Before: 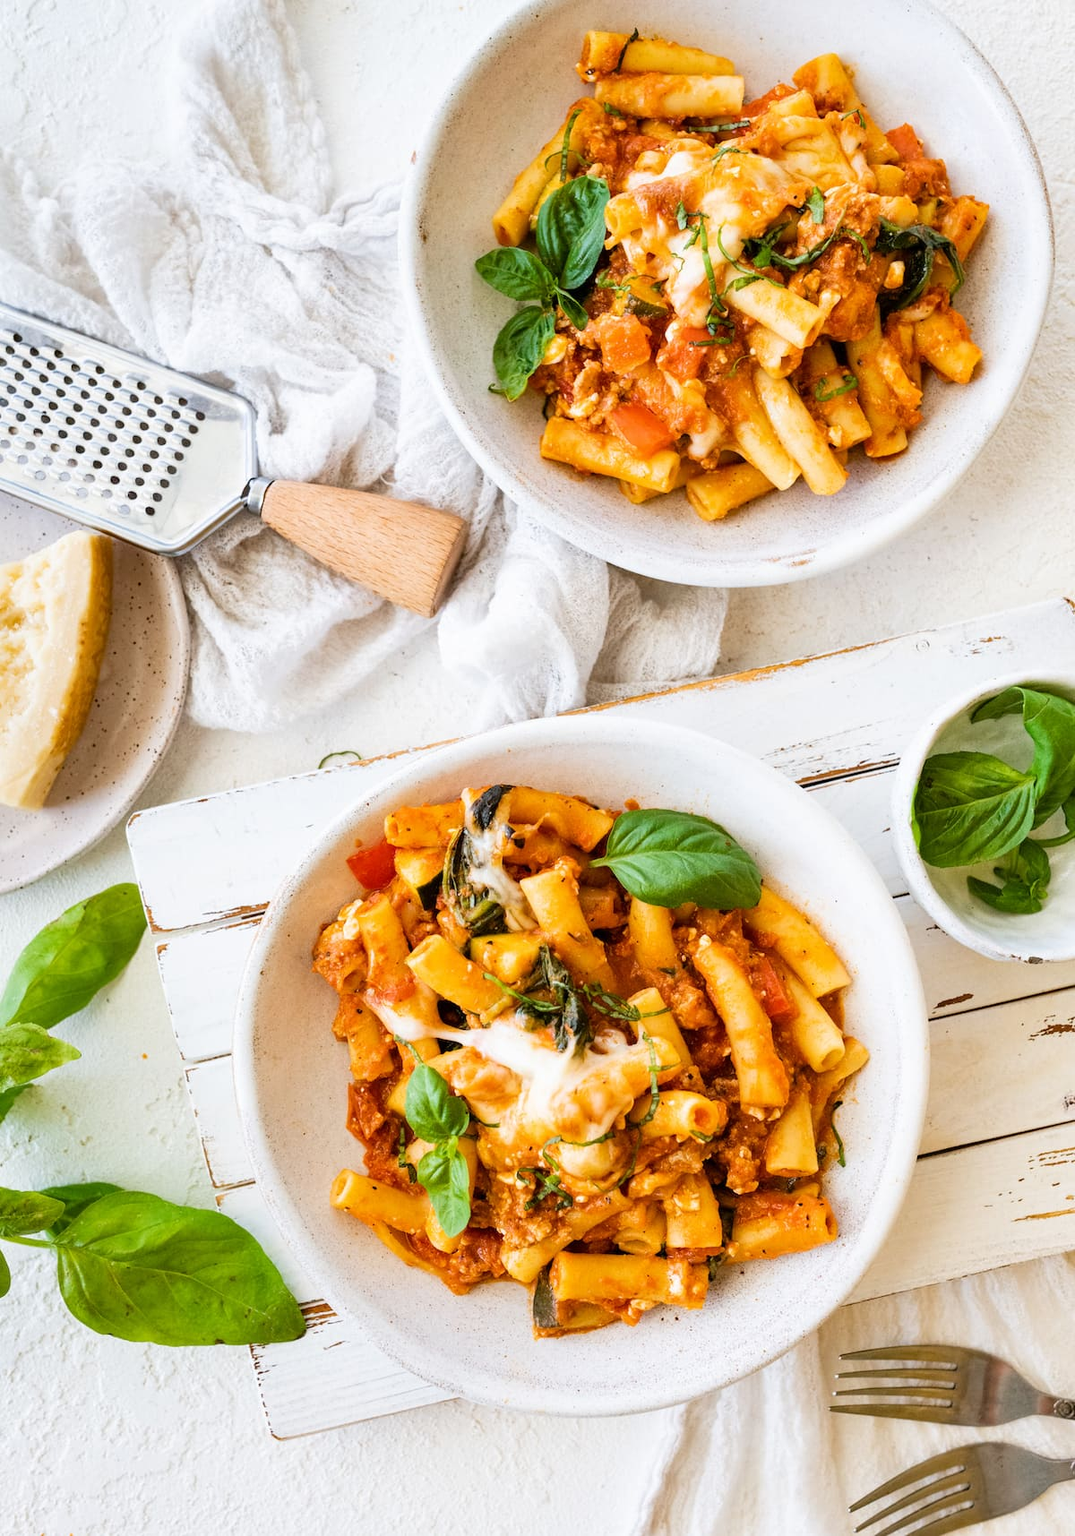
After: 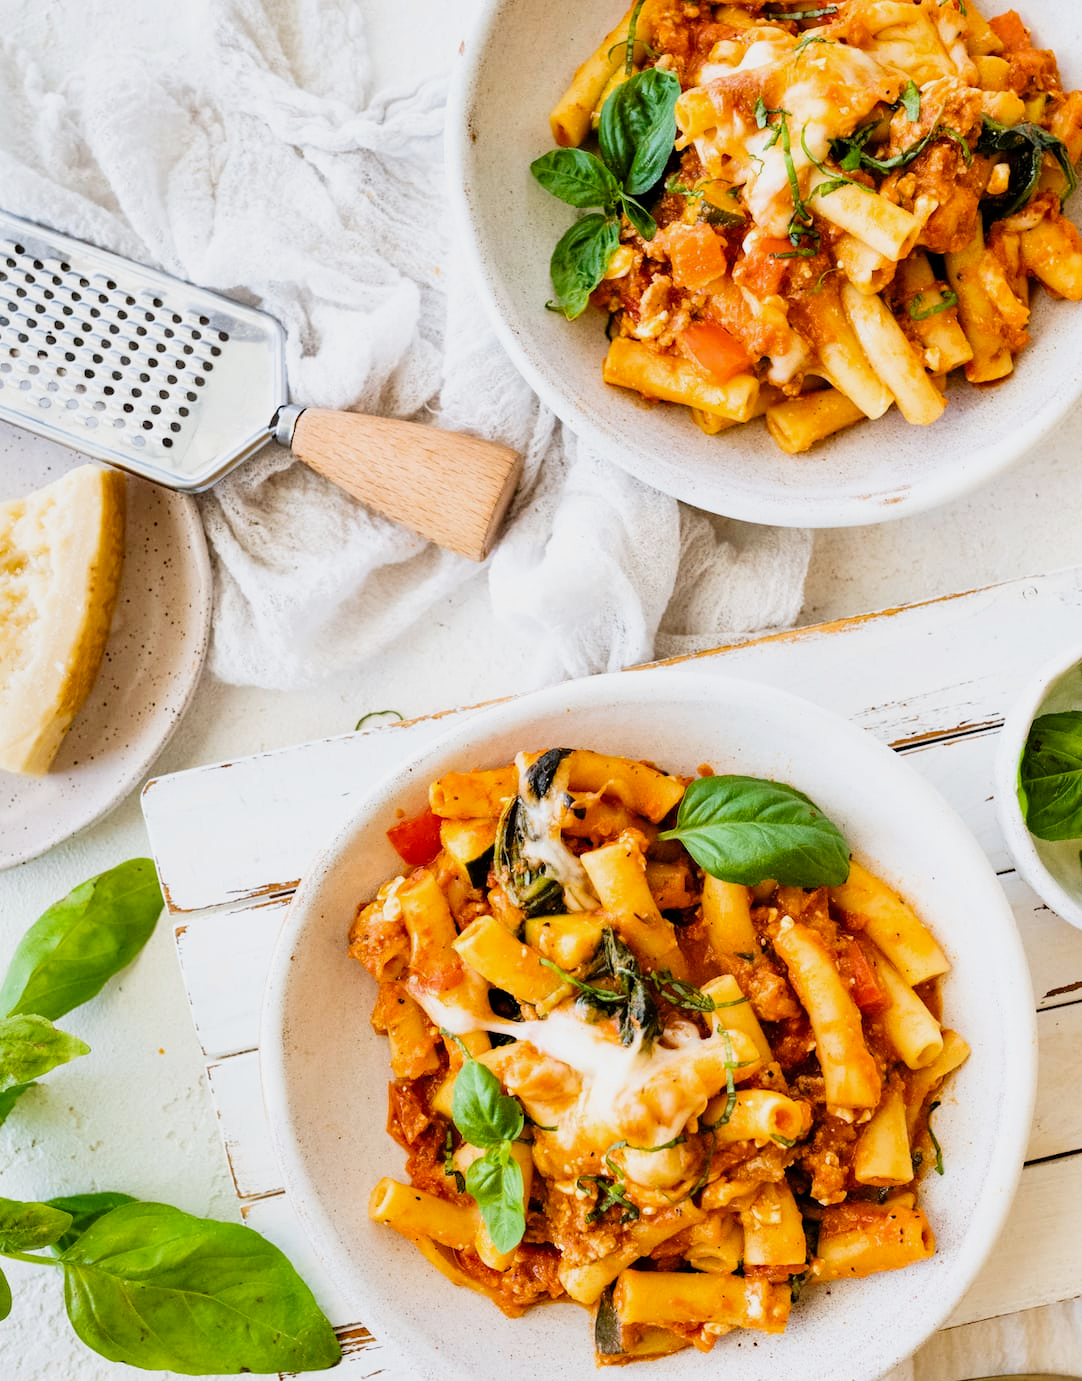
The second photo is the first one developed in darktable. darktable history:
tone curve: curves: ch0 [(0, 0) (0.08, 0.056) (0.4, 0.4) (0.6, 0.612) (0.92, 0.924) (1, 1)], preserve colors none
crop: top 7.473%, right 9.782%, bottom 11.988%
sharpen: radius 2.878, amount 0.884, threshold 47.227
filmic rgb: black relative exposure -9.54 EV, white relative exposure 3.06 EV, threshold 3.01 EV, hardness 6.1, enable highlight reconstruction true
